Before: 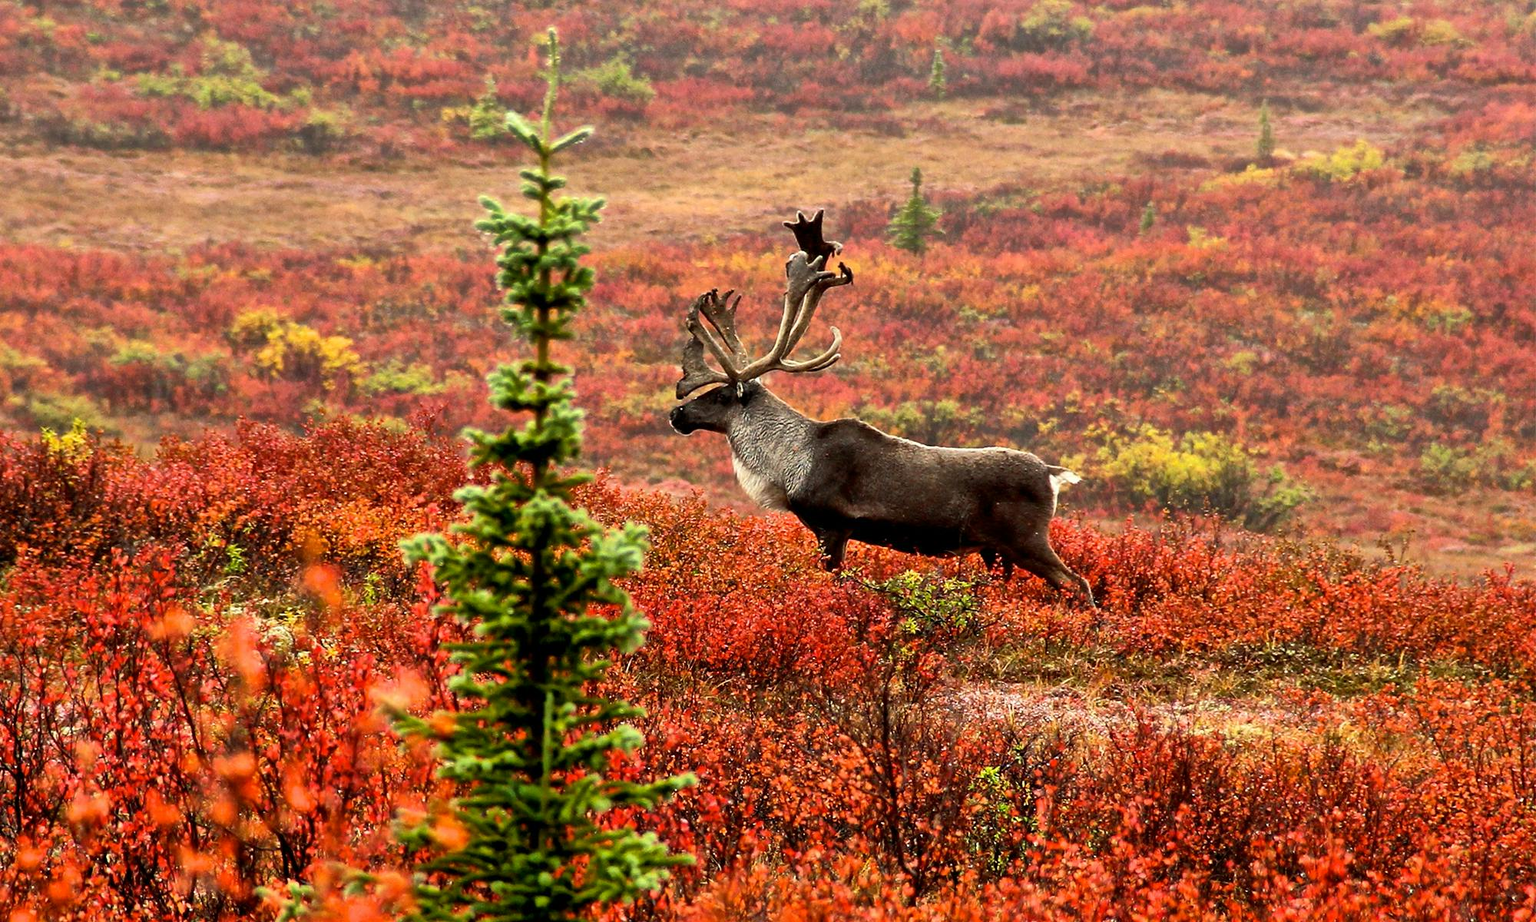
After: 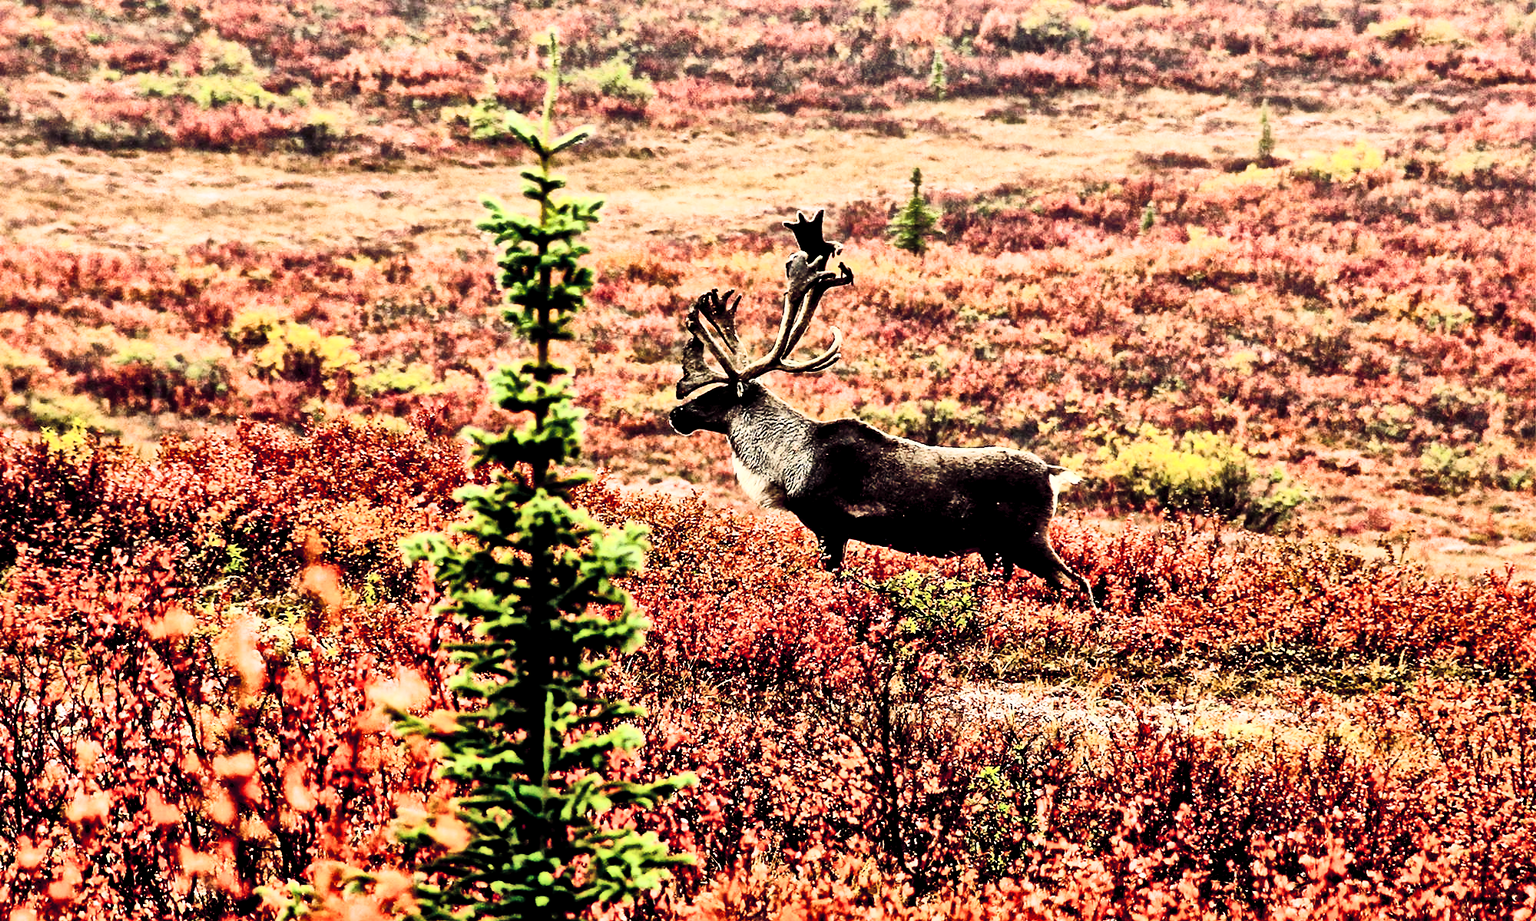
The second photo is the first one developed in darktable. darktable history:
color correction: saturation 0.85
tone curve: curves: ch0 [(0, 0) (0.07, 0.057) (0.15, 0.177) (0.352, 0.445) (0.59, 0.703) (0.857, 0.908) (1, 1)], color space Lab, linked channels
color balance: lift [0.97, 1, 1, 1], gamma [1.03, 1, 1, 1]
split-toning: shadows › hue 255.6°, shadows › saturation 0.66, highlights › hue 43.2°, highlights › saturation 0.68, balance -50.1 | blend: blend mode lighten, opacity 100%; mask: uniform (no mask)
base curve: curves: ch0 [(0, 0) (0.026, 0.03) (0.109, 0.232) (0.351, 0.748) (0.669, 0.968) (1, 1)]
global tonemap: drago (1, 100), detail 1
shadows and highlights: highlights color adjustment 0%, soften with gaussian
exposure: exposure -2.002 EV
contrast equalizer: y [[0.511, 0.558, 0.631, 0.632, 0.559, 0.512], [0.5 ×6], [0.507, 0.559, 0.627, 0.644, 0.647, 0.647], [0 ×6], [0 ×6]] | blend: blend mode average, opacity 100%; mask: uniform (no mask)
highpass: sharpness 9.84%, contrast boost 9.94% | blend: blend mode overlay, opacity 100%; mask: uniform (no mask)
contrast brightness saturation: contrast 0.26, brightness 0.02, saturation 0.87
